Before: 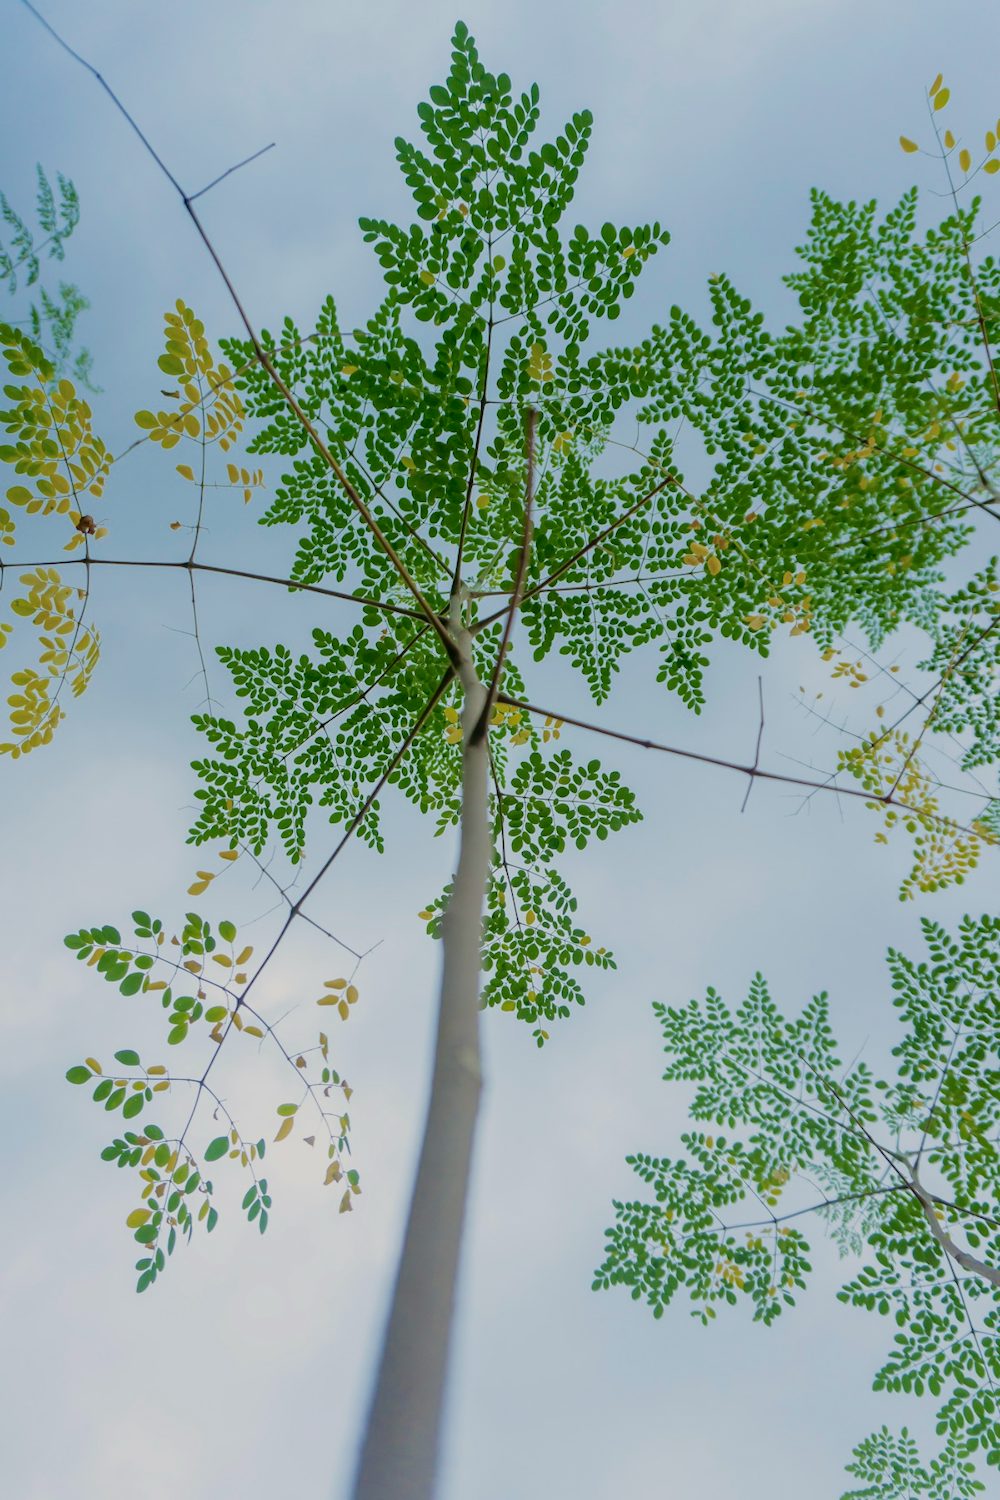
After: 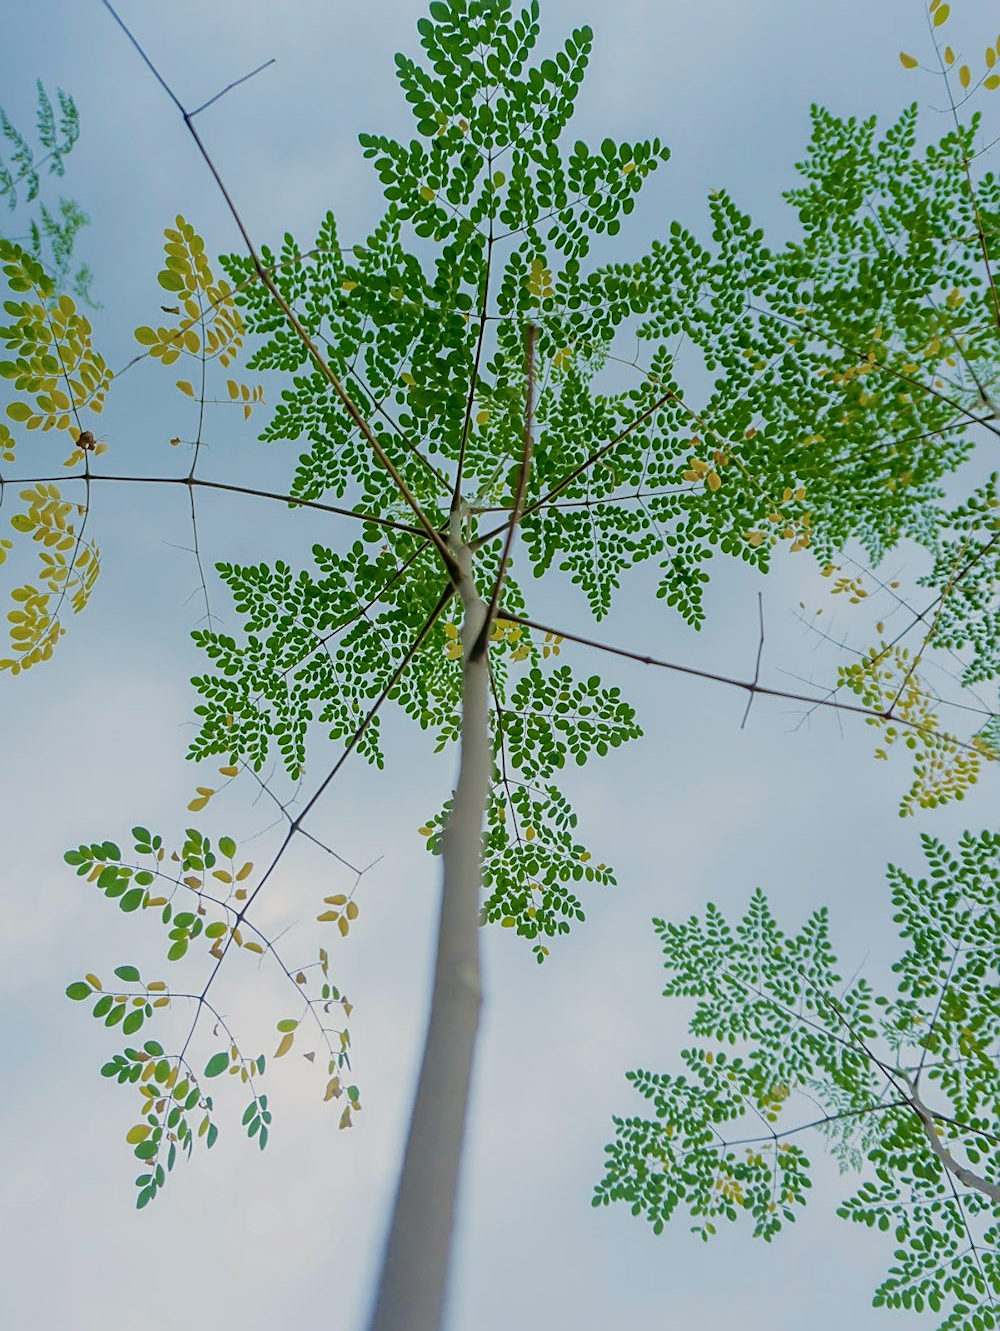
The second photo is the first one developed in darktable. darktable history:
crop and rotate: top 5.609%, bottom 5.609%
sharpen: on, module defaults
